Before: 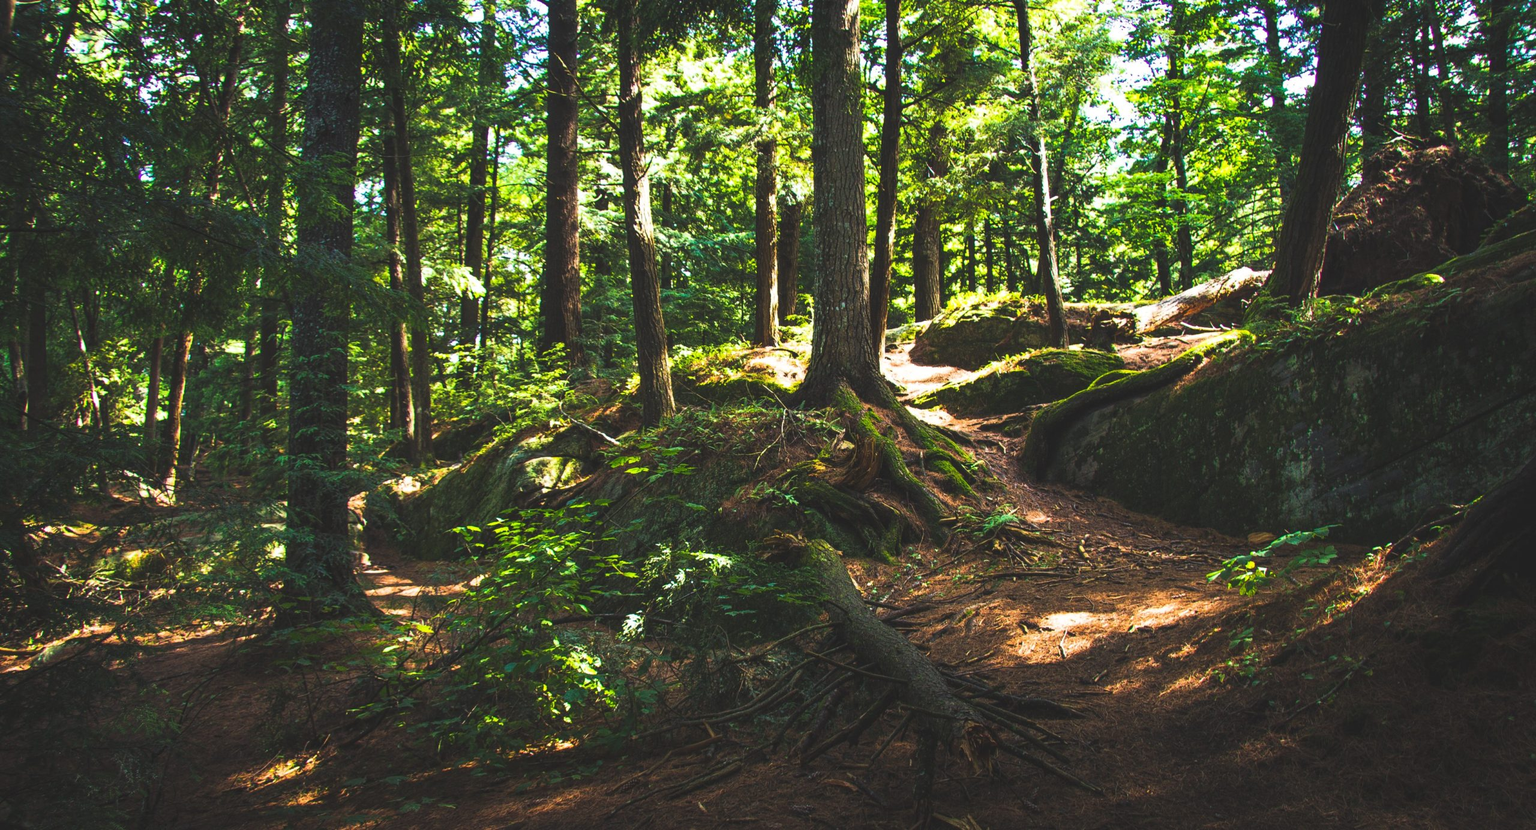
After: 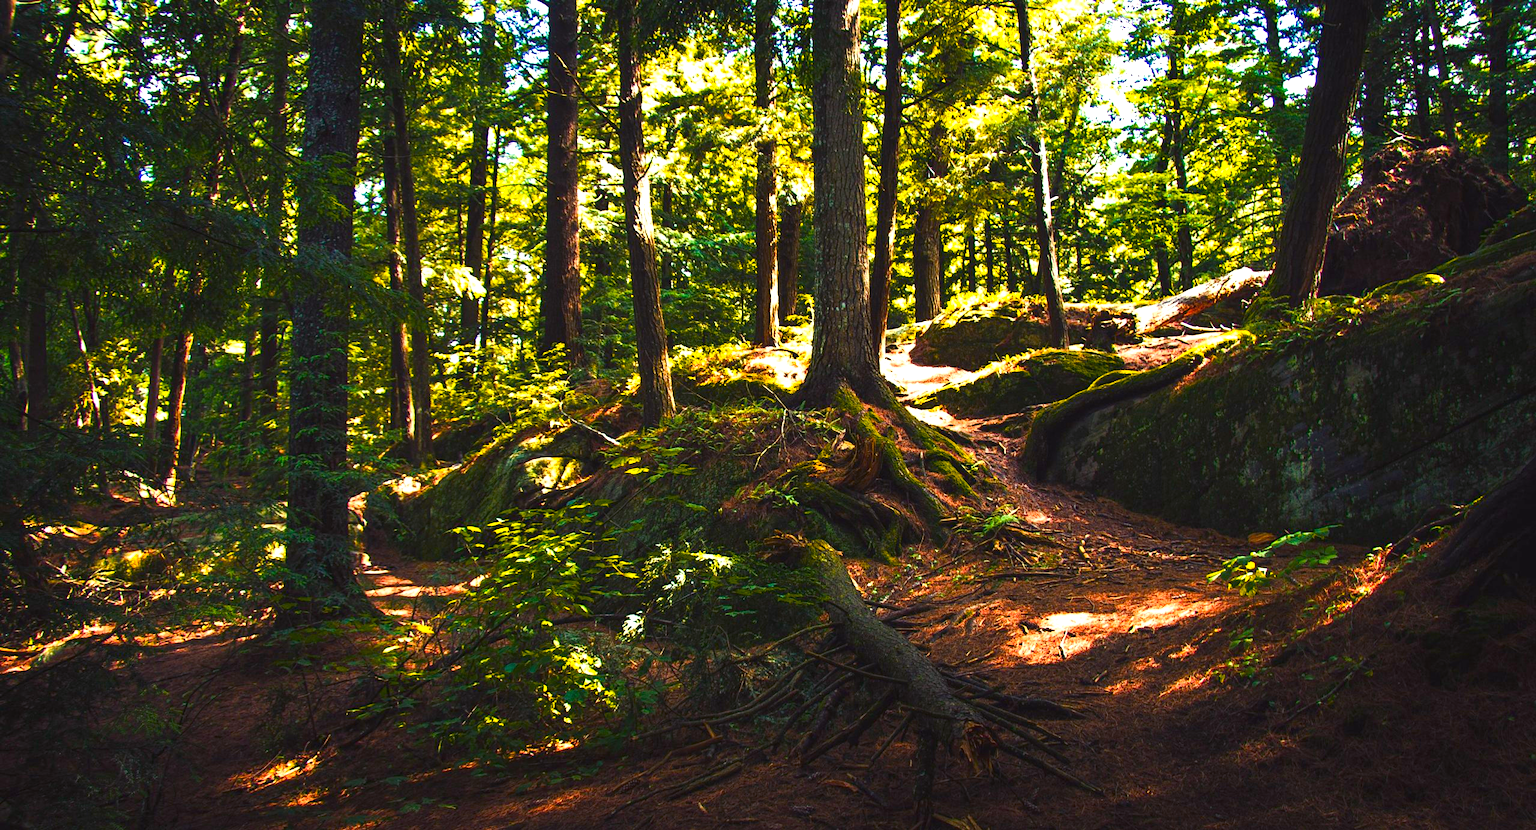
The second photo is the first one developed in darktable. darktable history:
color zones: curves: ch1 [(0.239, 0.552) (0.75, 0.5)]; ch2 [(0.25, 0.462) (0.749, 0.457)], mix 25.94%
color balance rgb: shadows lift › luminance -21.66%, shadows lift › chroma 6.57%, shadows lift › hue 270°, power › chroma 0.68%, power › hue 60°, highlights gain › luminance 6.08%, highlights gain › chroma 1.33%, highlights gain › hue 90°, global offset › luminance -0.87%, perceptual saturation grading › global saturation 26.86%, perceptual saturation grading › highlights -28.39%, perceptual saturation grading › mid-tones 15.22%, perceptual saturation grading › shadows 33.98%, perceptual brilliance grading › highlights 10%, perceptual brilliance grading › mid-tones 5%
